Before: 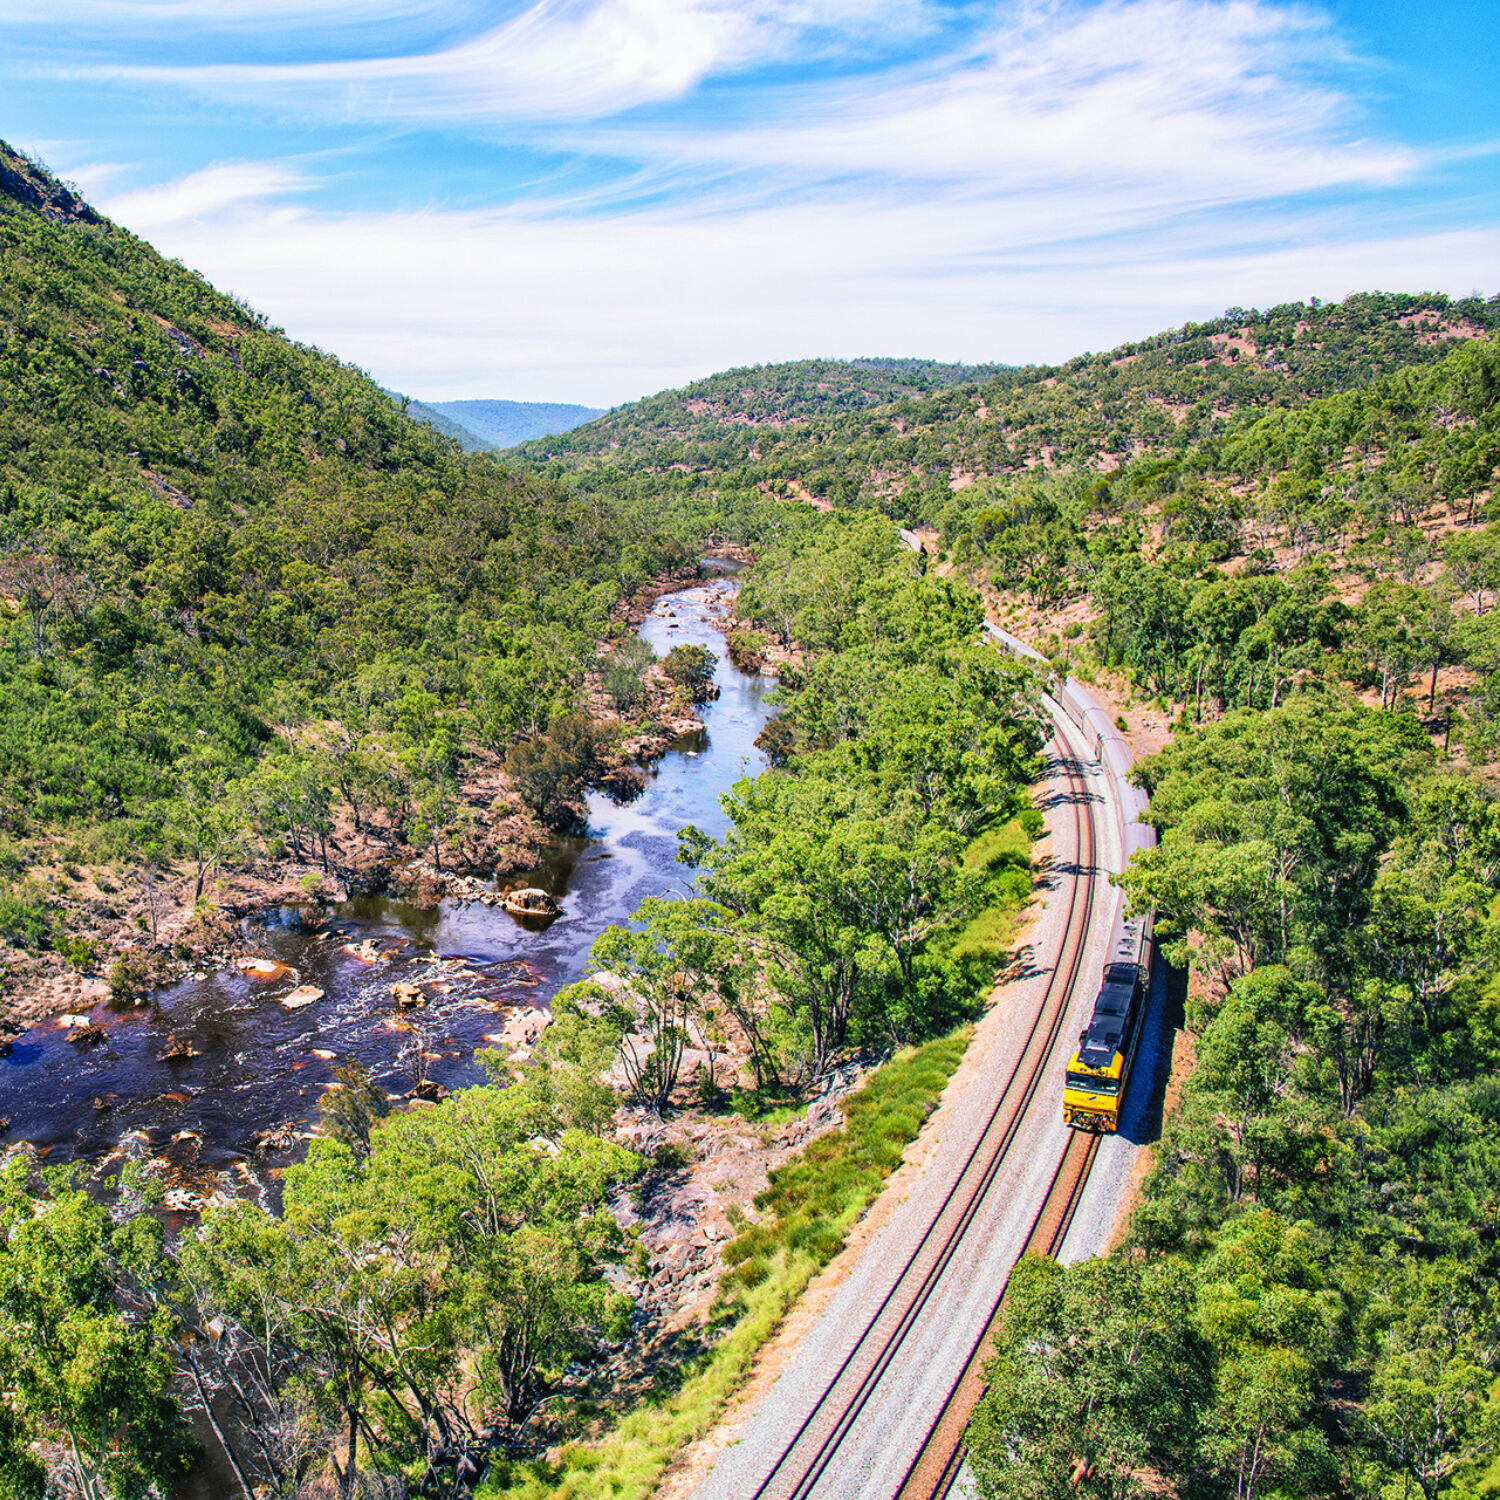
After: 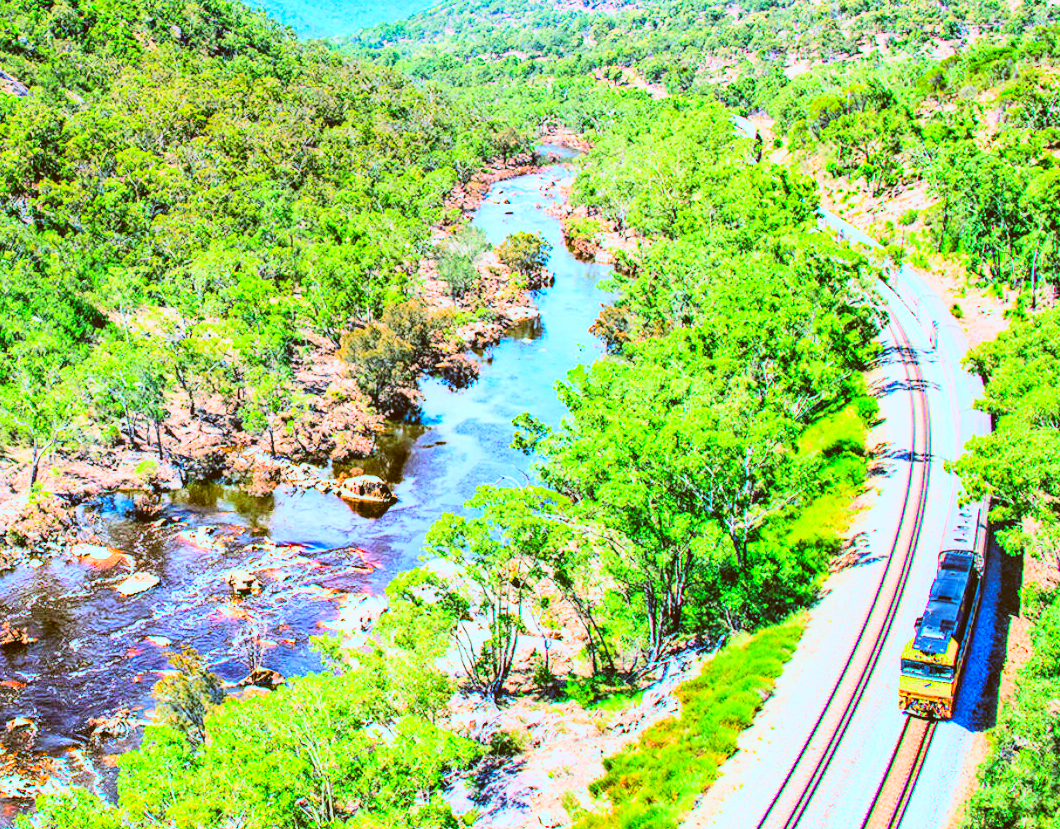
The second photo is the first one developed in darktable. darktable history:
exposure: exposure 1.141 EV, compensate highlight preservation false
crop: left 11.036%, top 27.552%, right 18.288%, bottom 17.172%
filmic rgb: black relative exposure -7.65 EV, white relative exposure 4.56 EV, hardness 3.61
contrast brightness saturation: contrast 0.201, brightness 0.198, saturation 0.816
tone equalizer: -8 EV -0.429 EV, -7 EV -0.417 EV, -6 EV -0.324 EV, -5 EV -0.245 EV, -3 EV 0.209 EV, -2 EV 0.355 EV, -1 EV 0.406 EV, +0 EV 0.441 EV, edges refinement/feathering 500, mask exposure compensation -1.57 EV, preserve details no
local contrast: detail 109%
color correction: highlights a* -14.2, highlights b* -16.66, shadows a* 10.77, shadows b* 30.08
